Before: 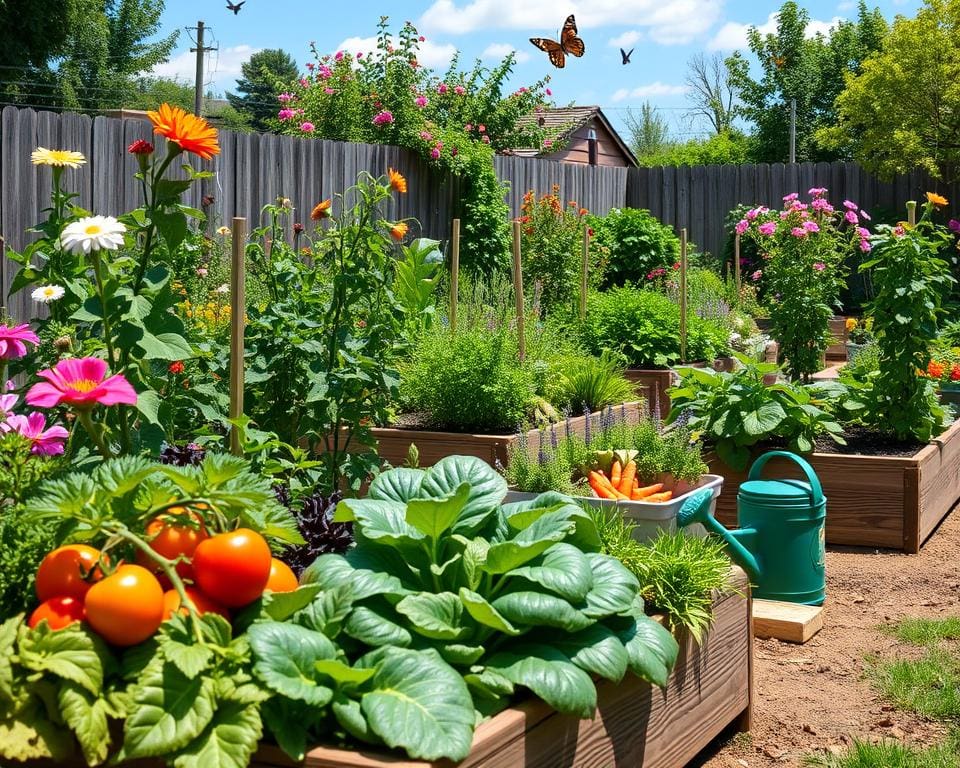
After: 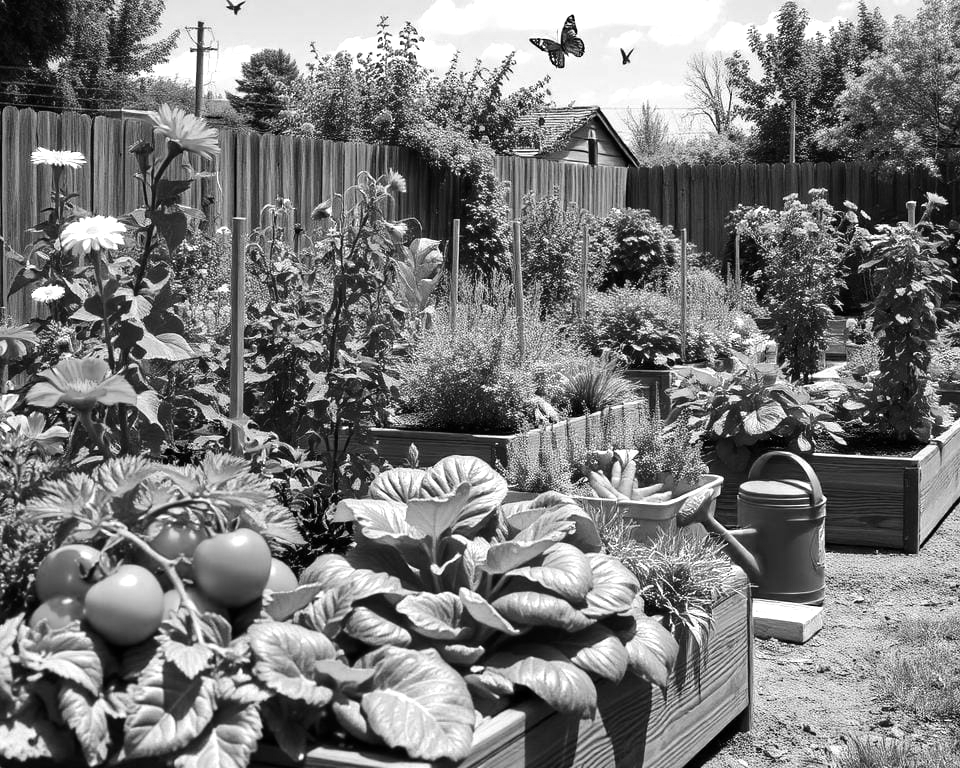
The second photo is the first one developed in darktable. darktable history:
tone equalizer: -8 EV -0.417 EV, -7 EV -0.389 EV, -6 EV -0.333 EV, -5 EV -0.222 EV, -3 EV 0.222 EV, -2 EV 0.333 EV, -1 EV 0.389 EV, +0 EV 0.417 EV, edges refinement/feathering 500, mask exposure compensation -1.25 EV, preserve details no
white balance: red 1.045, blue 0.932
color correction: highlights a* -0.95, highlights b* 4.5, shadows a* 3.55
monochrome: on, module defaults
